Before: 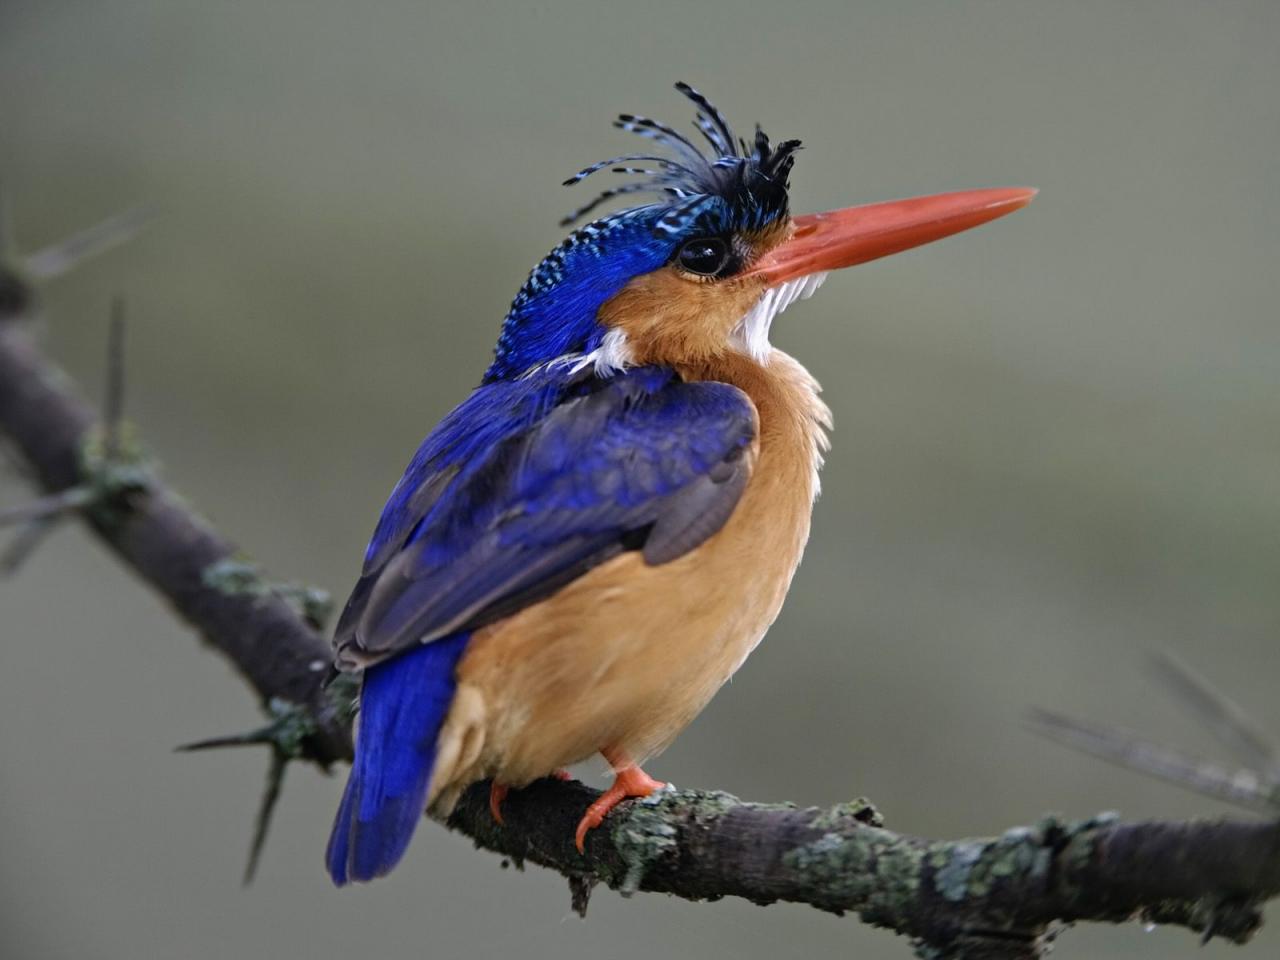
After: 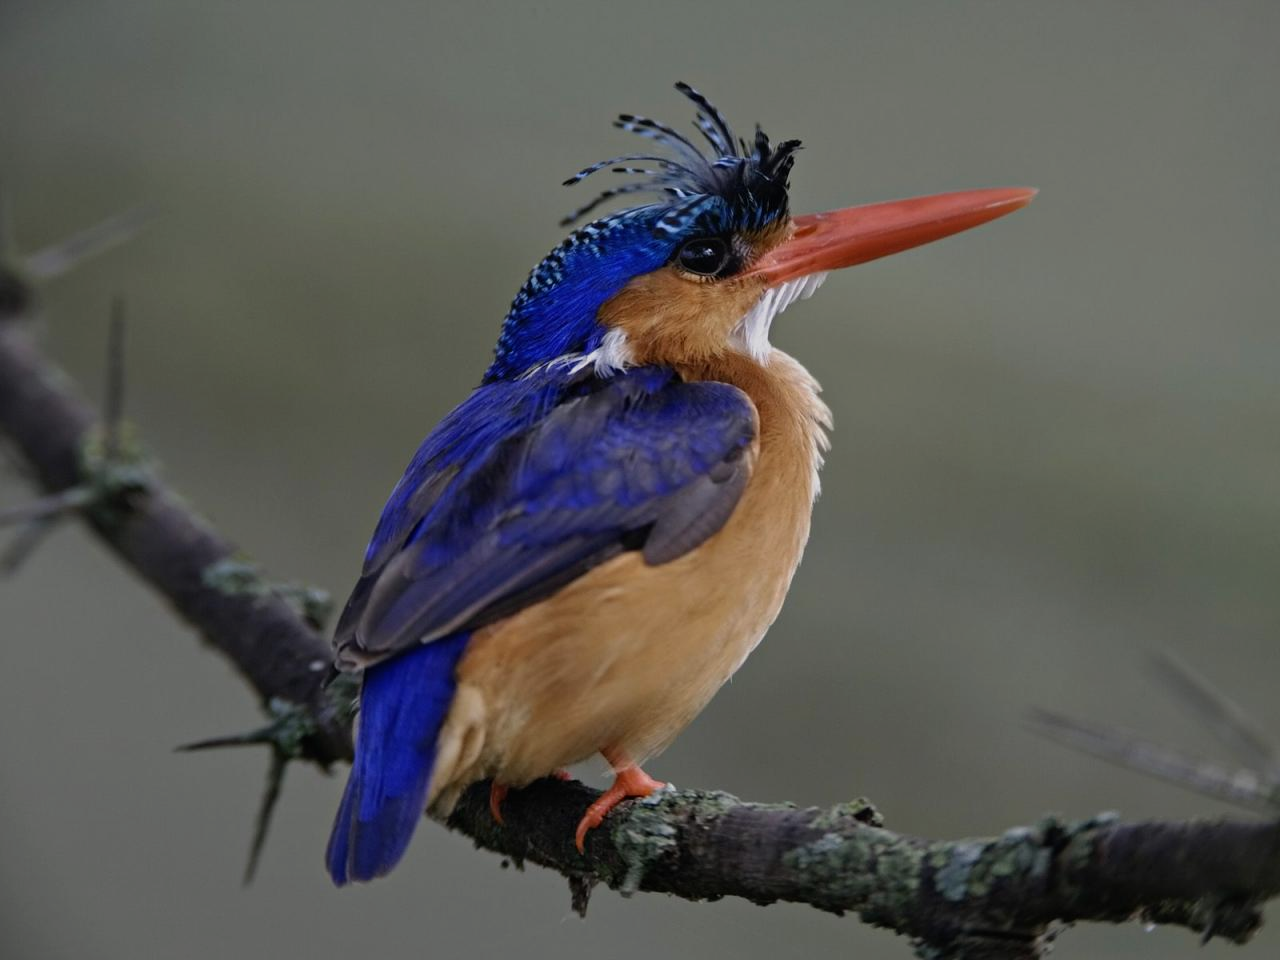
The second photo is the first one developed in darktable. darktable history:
exposure: exposure -0.494 EV, compensate highlight preservation false
